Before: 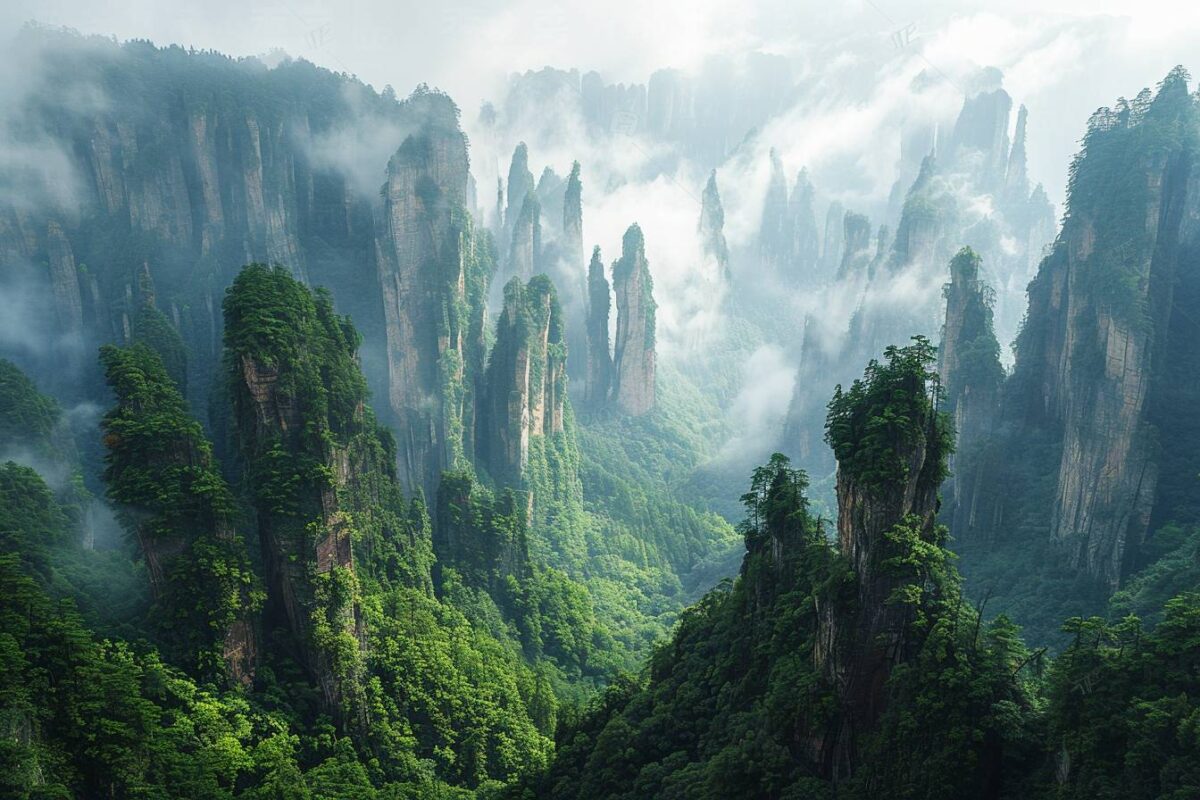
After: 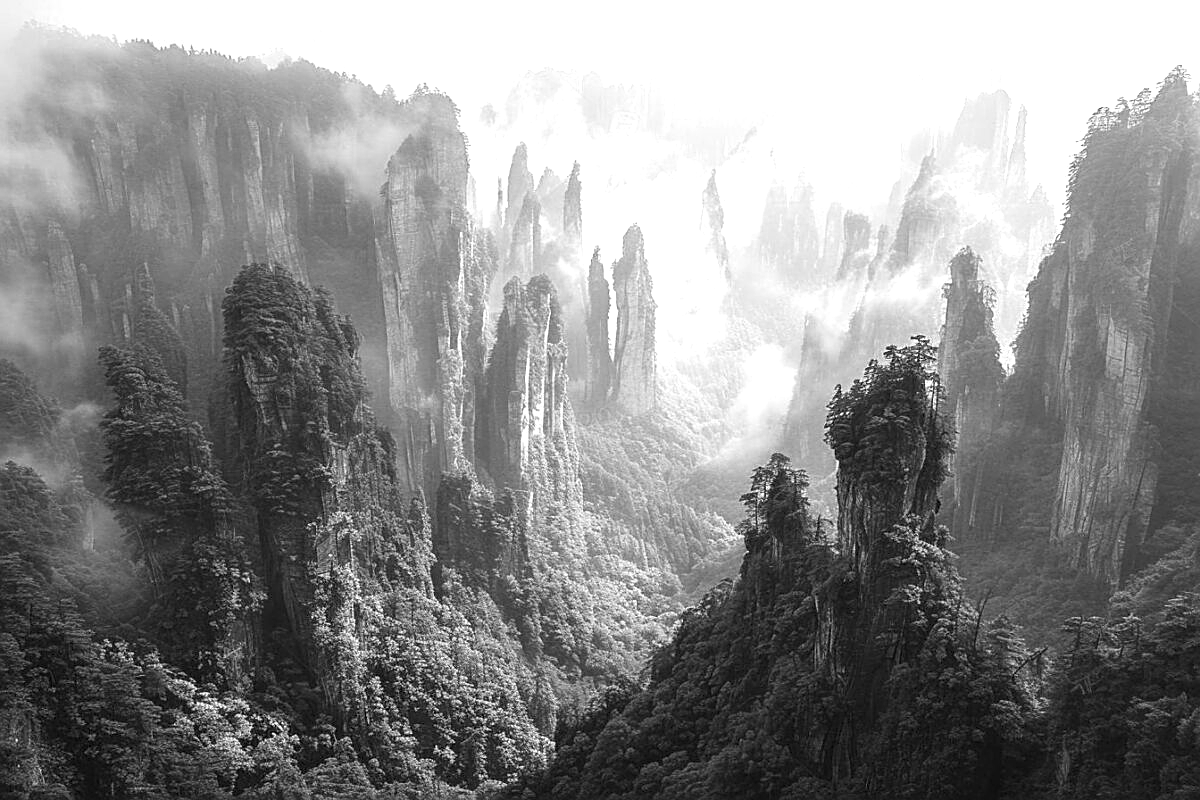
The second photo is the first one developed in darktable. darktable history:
sharpen: on, module defaults
monochrome: on, module defaults
exposure: exposure 0.6 EV, compensate highlight preservation false
